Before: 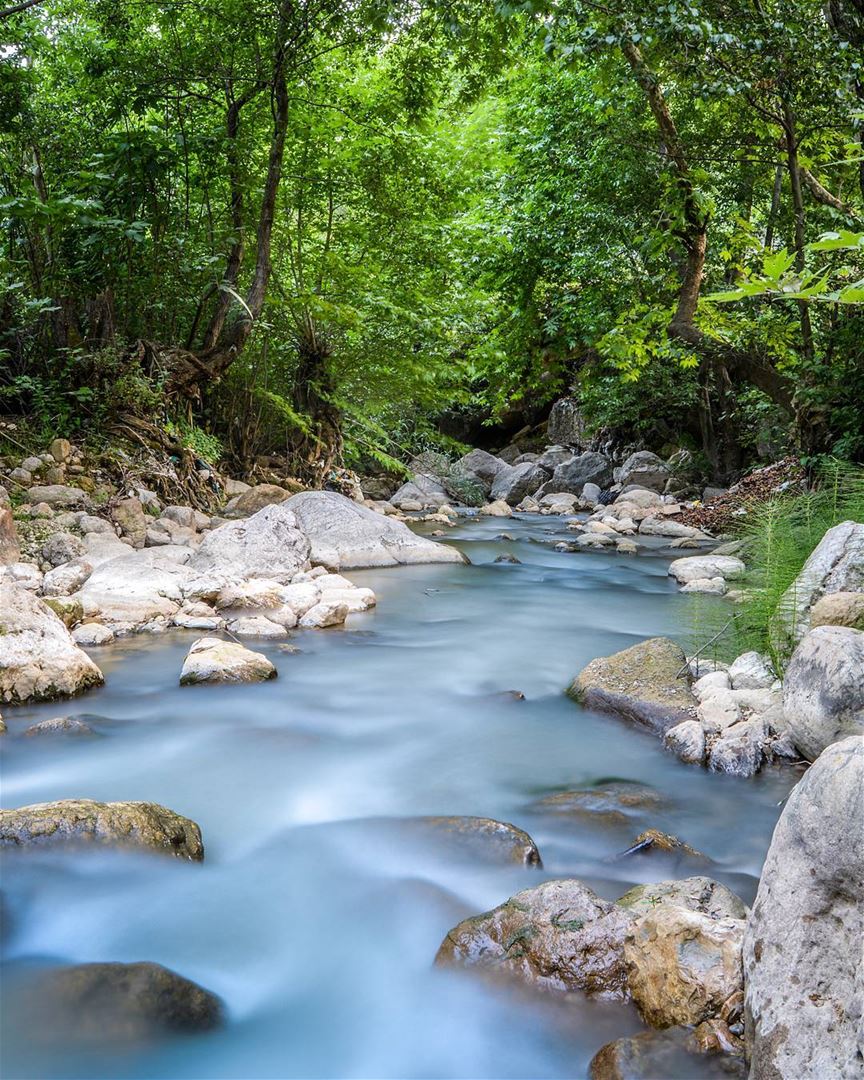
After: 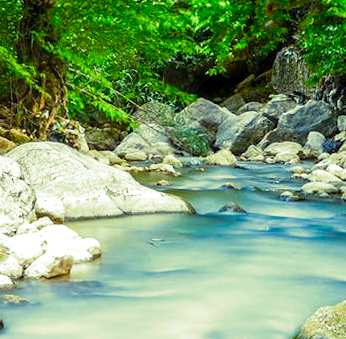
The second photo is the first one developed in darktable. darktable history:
color correction: highlights a* -10.77, highlights b* 9.8, saturation 1.72
crop: left 31.751%, top 32.172%, right 27.8%, bottom 35.83%
split-toning: shadows › hue 290.82°, shadows › saturation 0.34, highlights › saturation 0.38, balance 0, compress 50%
rotate and perspective: rotation -0.45°, automatic cropping original format, crop left 0.008, crop right 0.992, crop top 0.012, crop bottom 0.988
exposure: black level correction 0.001, exposure 0.5 EV, compensate exposure bias true, compensate highlight preservation false
